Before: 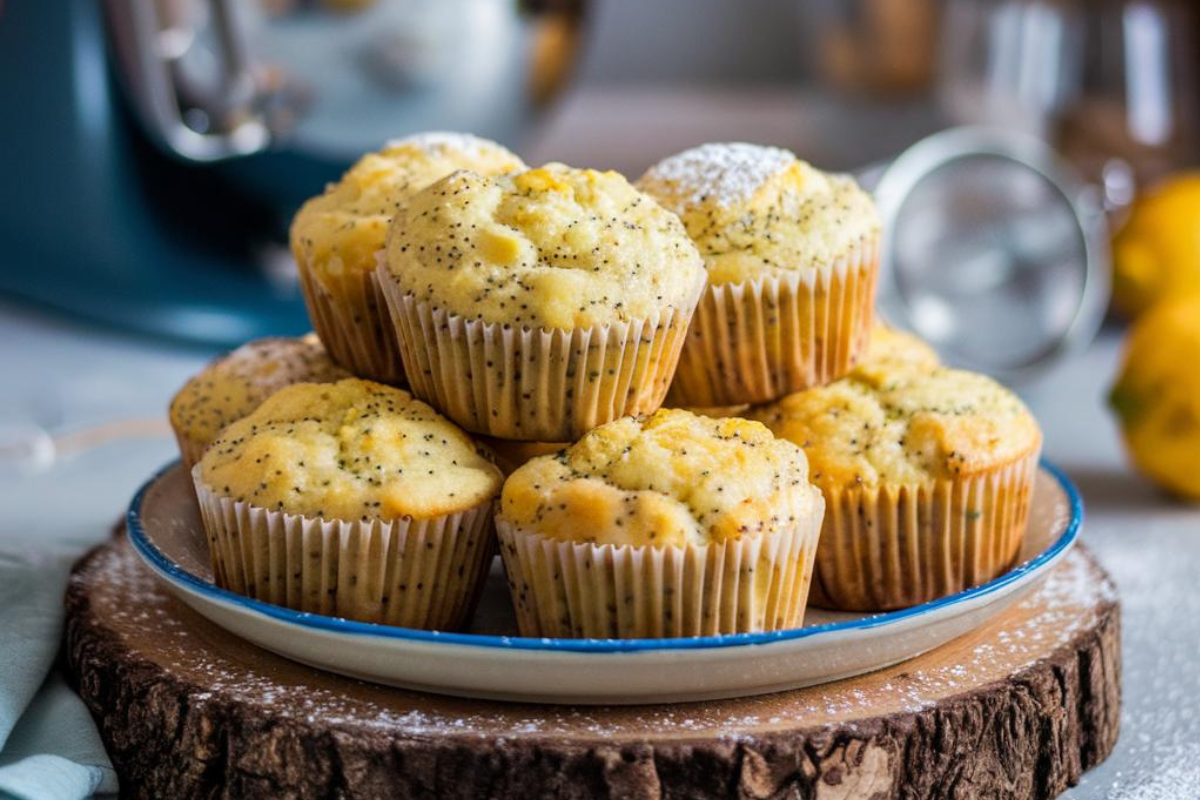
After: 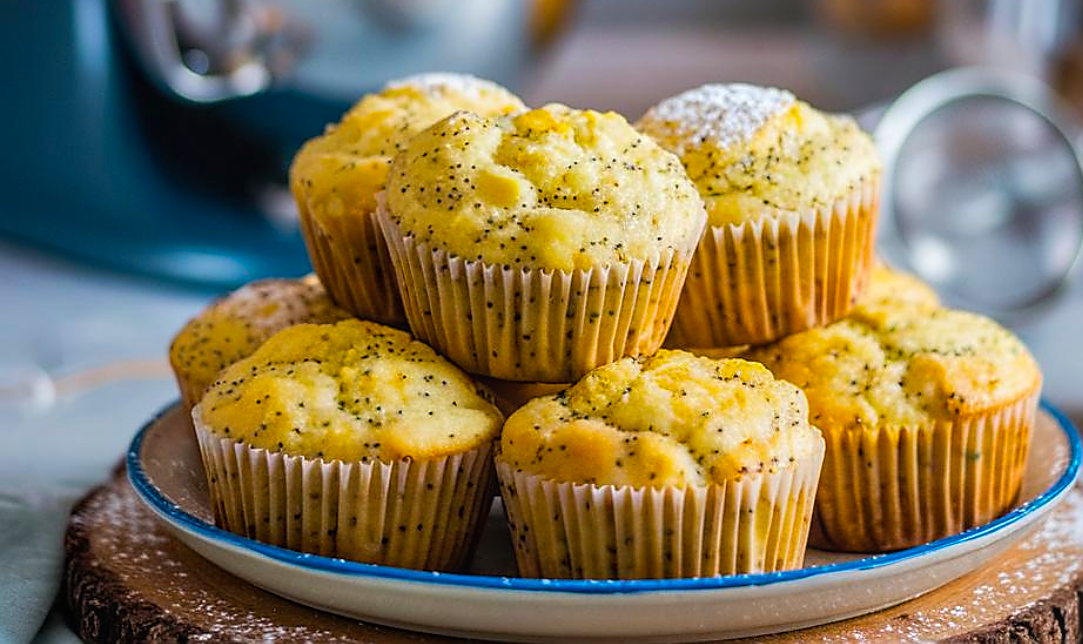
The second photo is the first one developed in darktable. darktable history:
sharpen: radius 1.4, amount 1.25, threshold 0.7
crop: top 7.49%, right 9.717%, bottom 11.943%
color balance rgb: perceptual saturation grading › global saturation 20%, global vibrance 20%
local contrast: detail 110%
